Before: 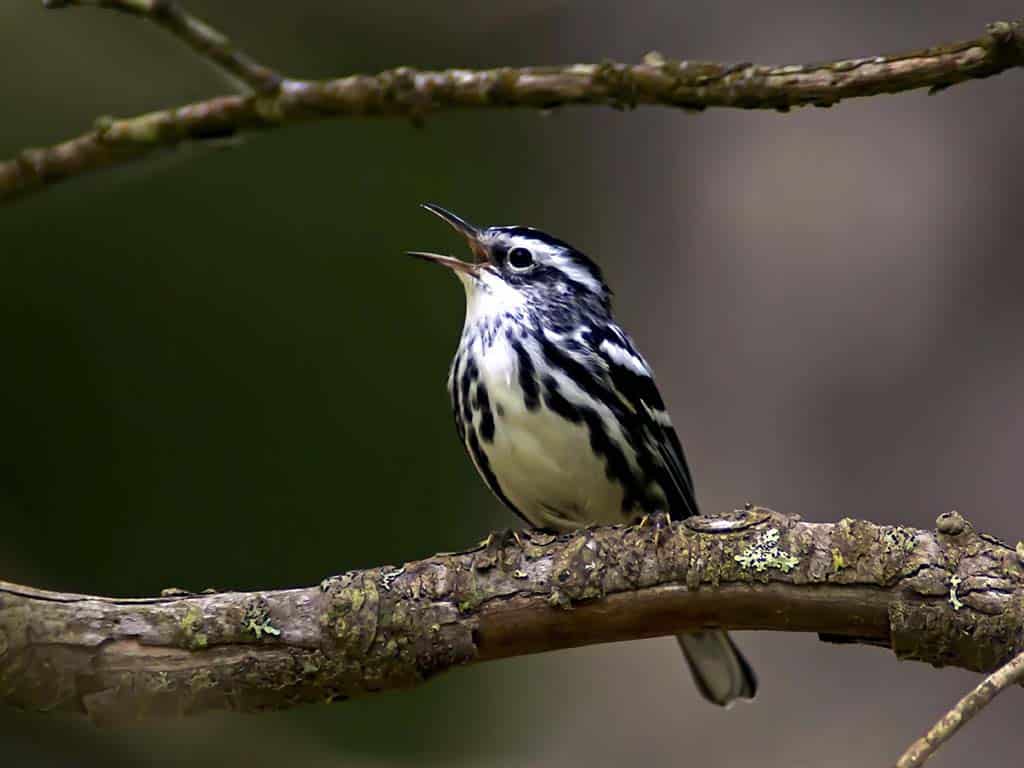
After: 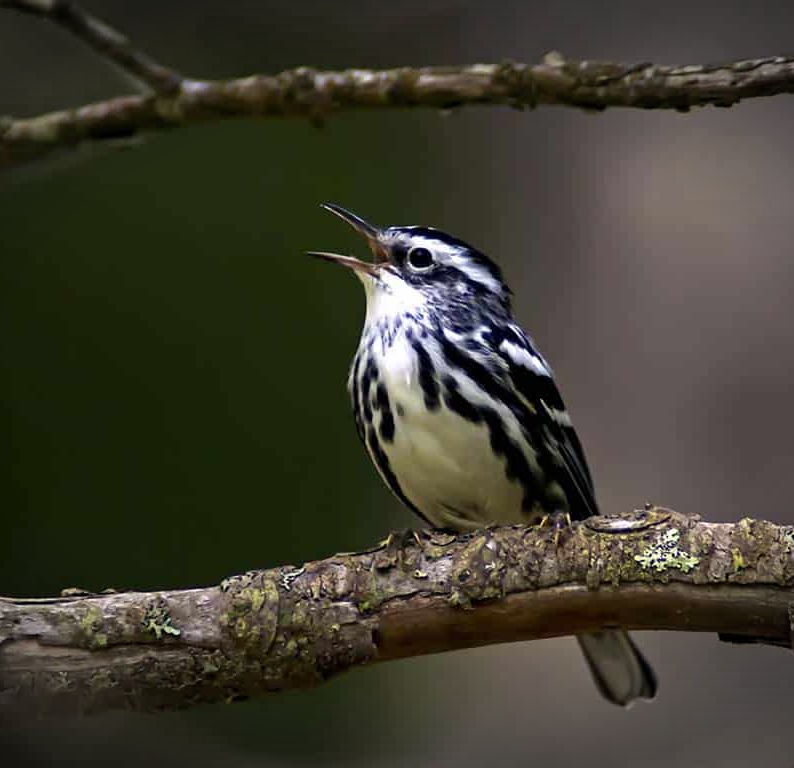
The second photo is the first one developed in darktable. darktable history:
vignetting: fall-off start 100.07%, width/height ratio 1.311
crop: left 9.848%, right 12.55%
